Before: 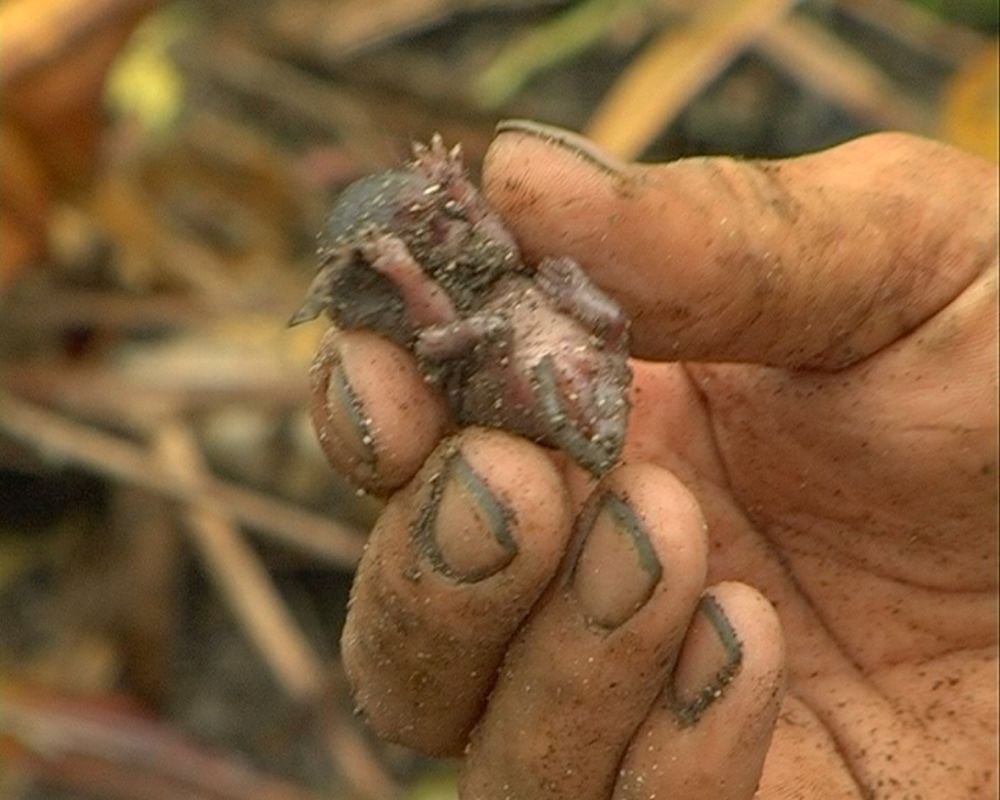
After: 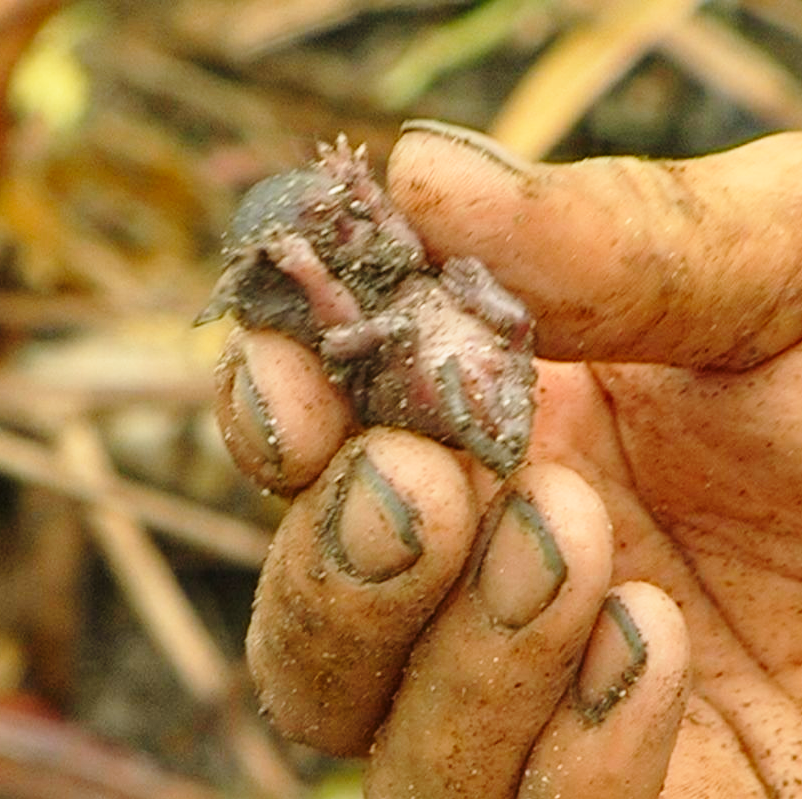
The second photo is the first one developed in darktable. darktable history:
contrast brightness saturation: contrast -0.02, brightness -0.01, saturation 0.03
crop and rotate: left 9.597%, right 10.195%
shadows and highlights: shadows 37.27, highlights -28.18, soften with gaussian
base curve: curves: ch0 [(0, 0) (0.028, 0.03) (0.121, 0.232) (0.46, 0.748) (0.859, 0.968) (1, 1)], preserve colors none
